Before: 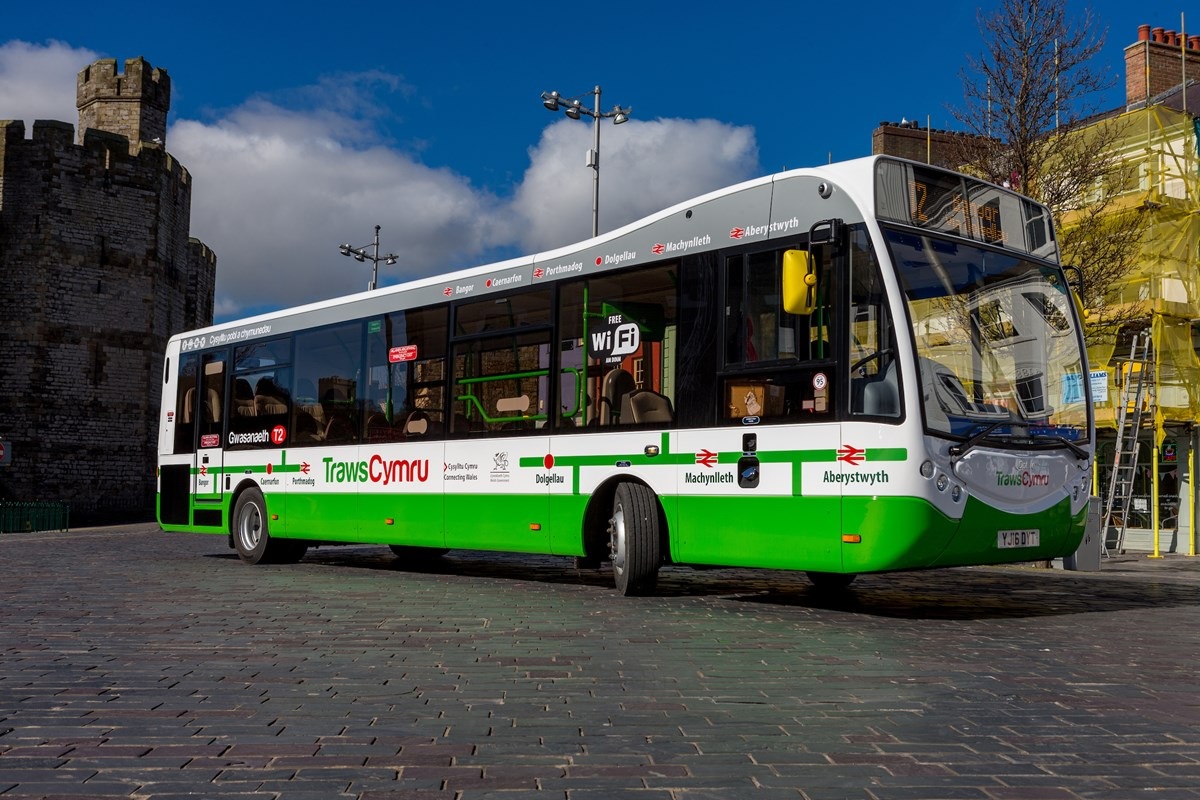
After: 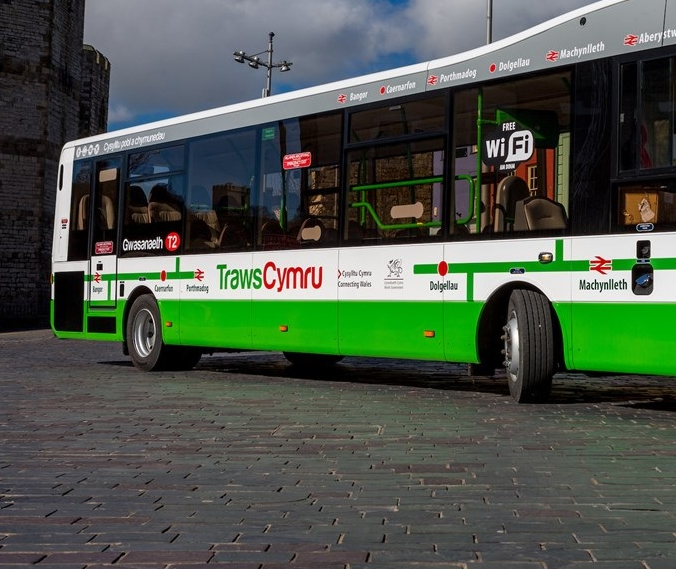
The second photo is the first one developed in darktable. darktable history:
crop: left 8.916%, top 24.165%, right 34.716%, bottom 4.68%
